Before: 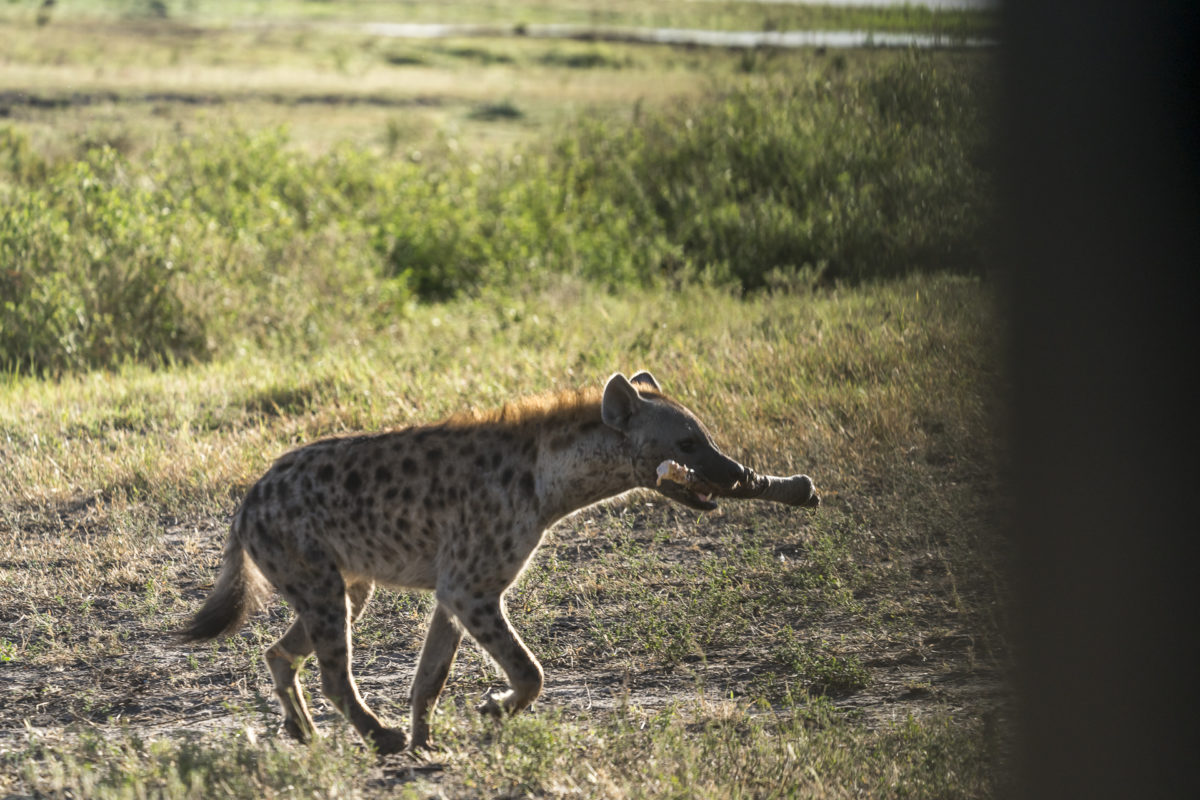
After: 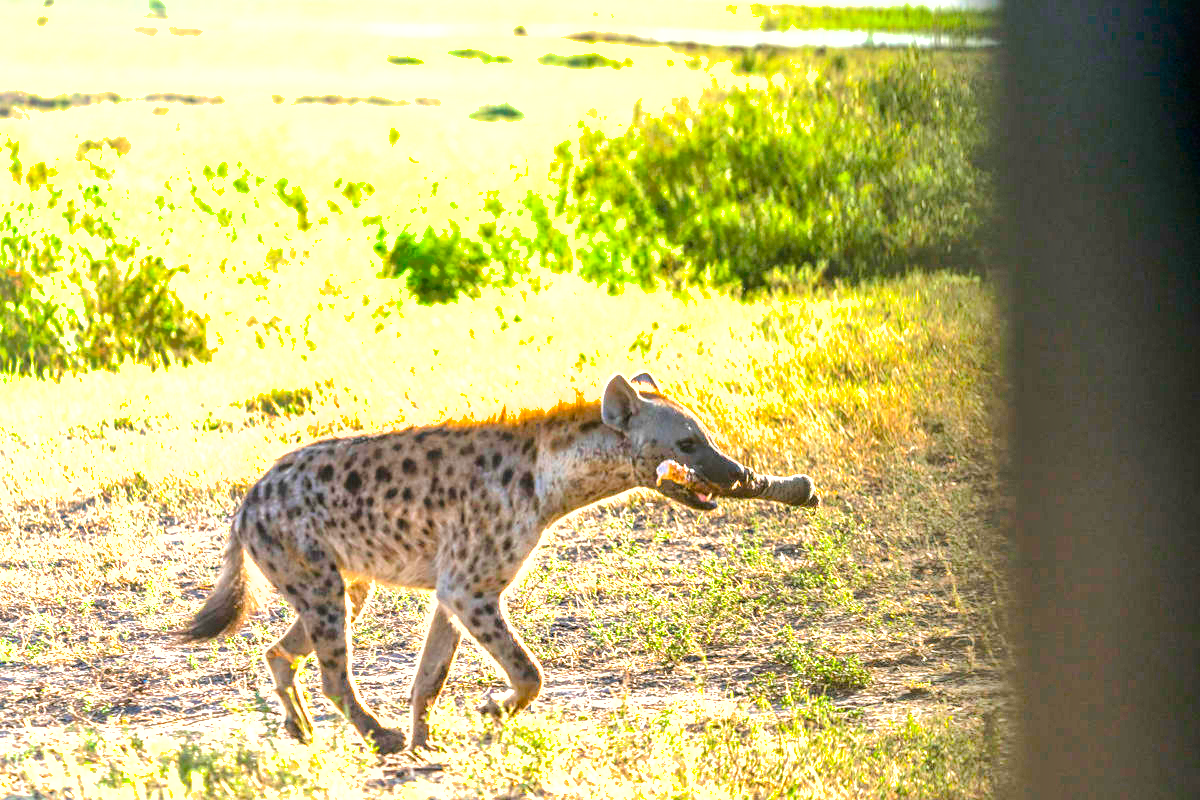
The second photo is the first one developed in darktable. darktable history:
tone equalizer: -7 EV 0.14 EV, -6 EV 0.618 EV, -5 EV 1.15 EV, -4 EV 1.35 EV, -3 EV 1.13 EV, -2 EV 0.6 EV, -1 EV 0.163 EV, edges refinement/feathering 500, mask exposure compensation -1.57 EV, preserve details no
exposure: exposure 1.159 EV, compensate highlight preservation false
shadows and highlights: on, module defaults
color balance rgb: perceptual saturation grading › global saturation 40.707%, perceptual saturation grading › highlights -25.513%, perceptual saturation grading › mid-tones 35.654%, perceptual saturation grading › shadows 35.172%, perceptual brilliance grading › highlights 9.271%, perceptual brilliance grading › mid-tones 5.489%, global vibrance 34.314%
sharpen: amount 0.218
local contrast: on, module defaults
